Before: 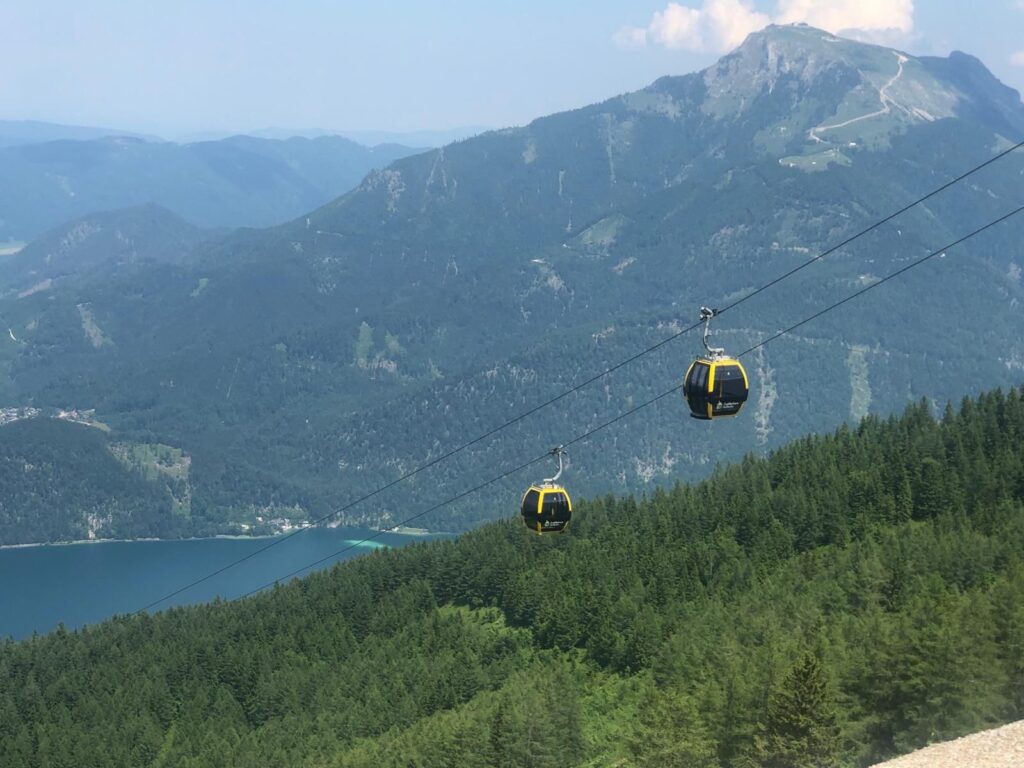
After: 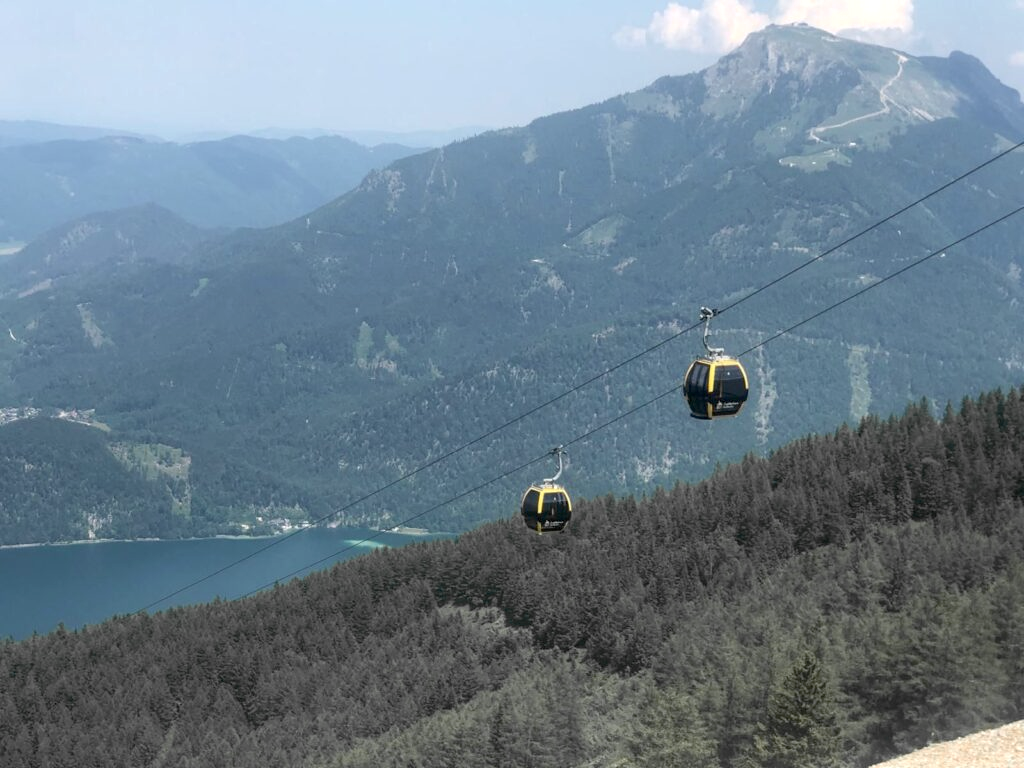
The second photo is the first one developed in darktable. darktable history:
tone equalizer: edges refinement/feathering 500, mask exposure compensation -1.57 EV, preserve details no
exposure: black level correction 0.007, exposure 0.158 EV, compensate highlight preservation false
color zones: curves: ch1 [(0, 0.679) (0.143, 0.647) (0.286, 0.261) (0.378, -0.011) (0.571, 0.396) (0.714, 0.399) (0.857, 0.406) (1, 0.679)]
